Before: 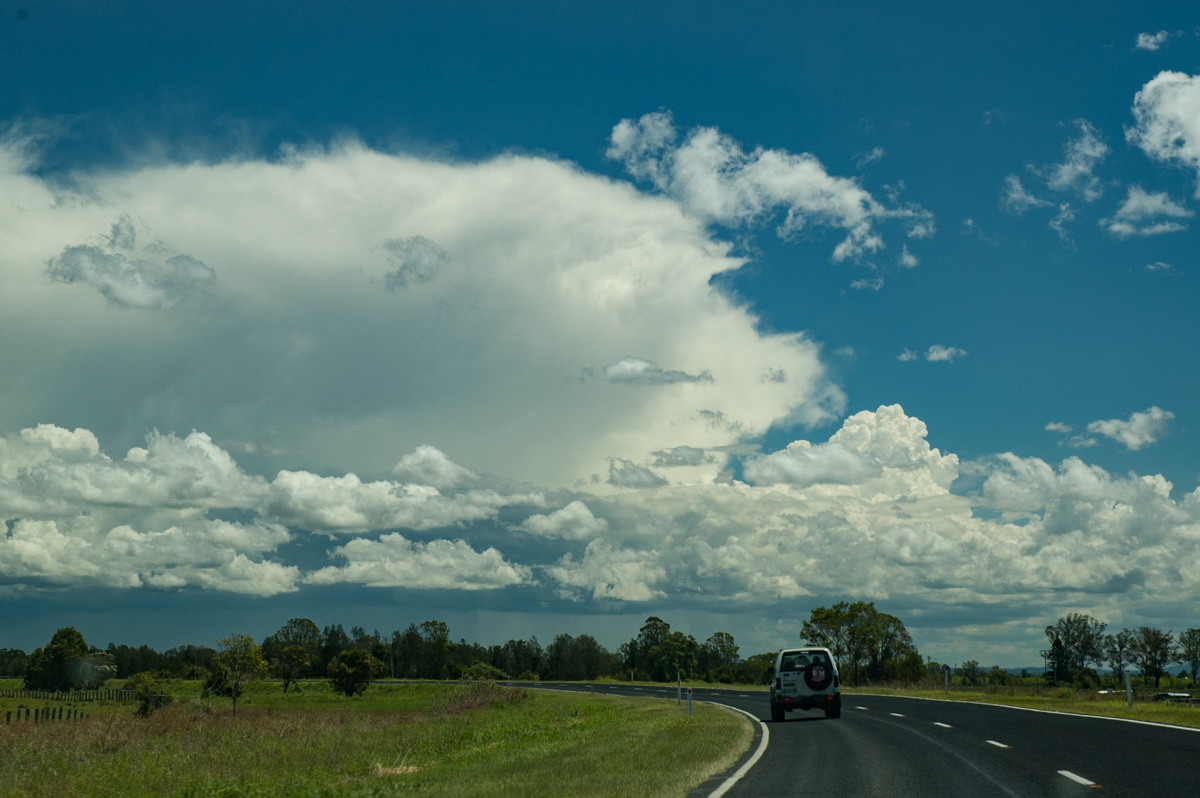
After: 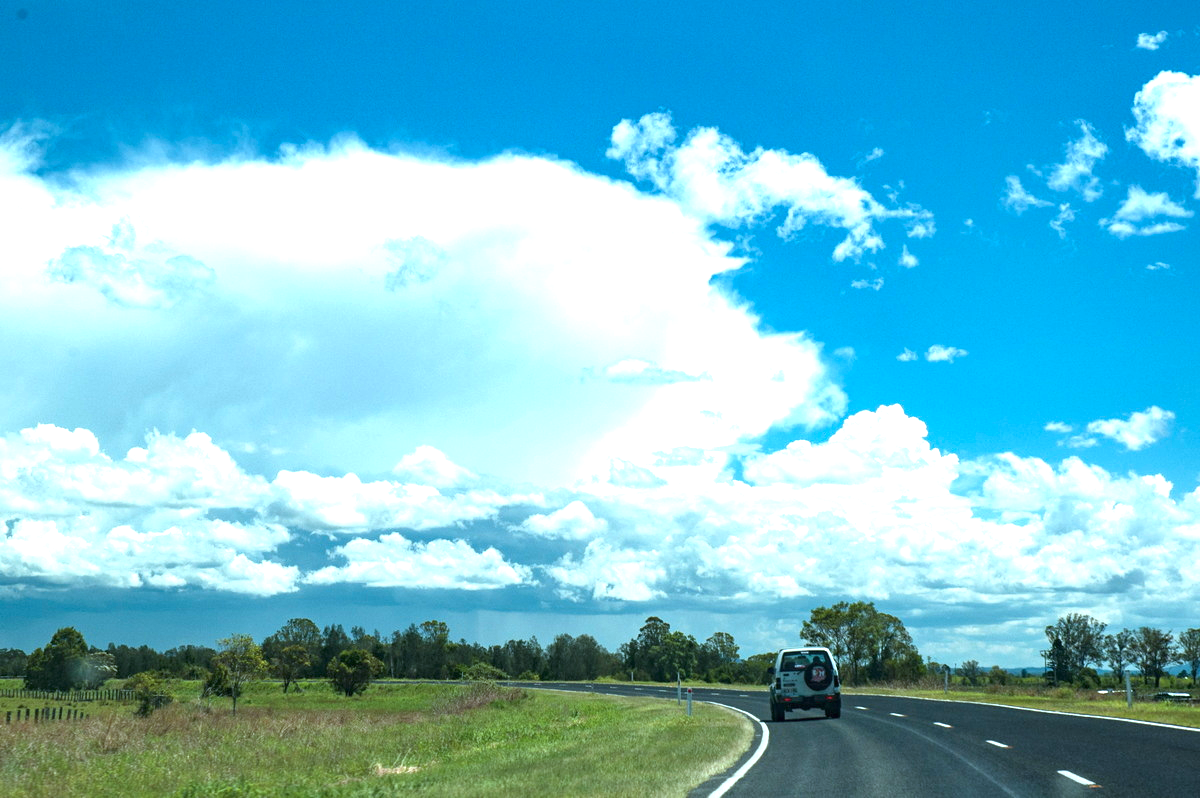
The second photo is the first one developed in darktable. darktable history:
color correction: highlights a* -3.79, highlights b* -10.62
exposure: black level correction 0, exposure 1.686 EV, compensate highlight preservation false
color calibration: illuminant as shot in camera, x 0.358, y 0.373, temperature 4628.91 K
